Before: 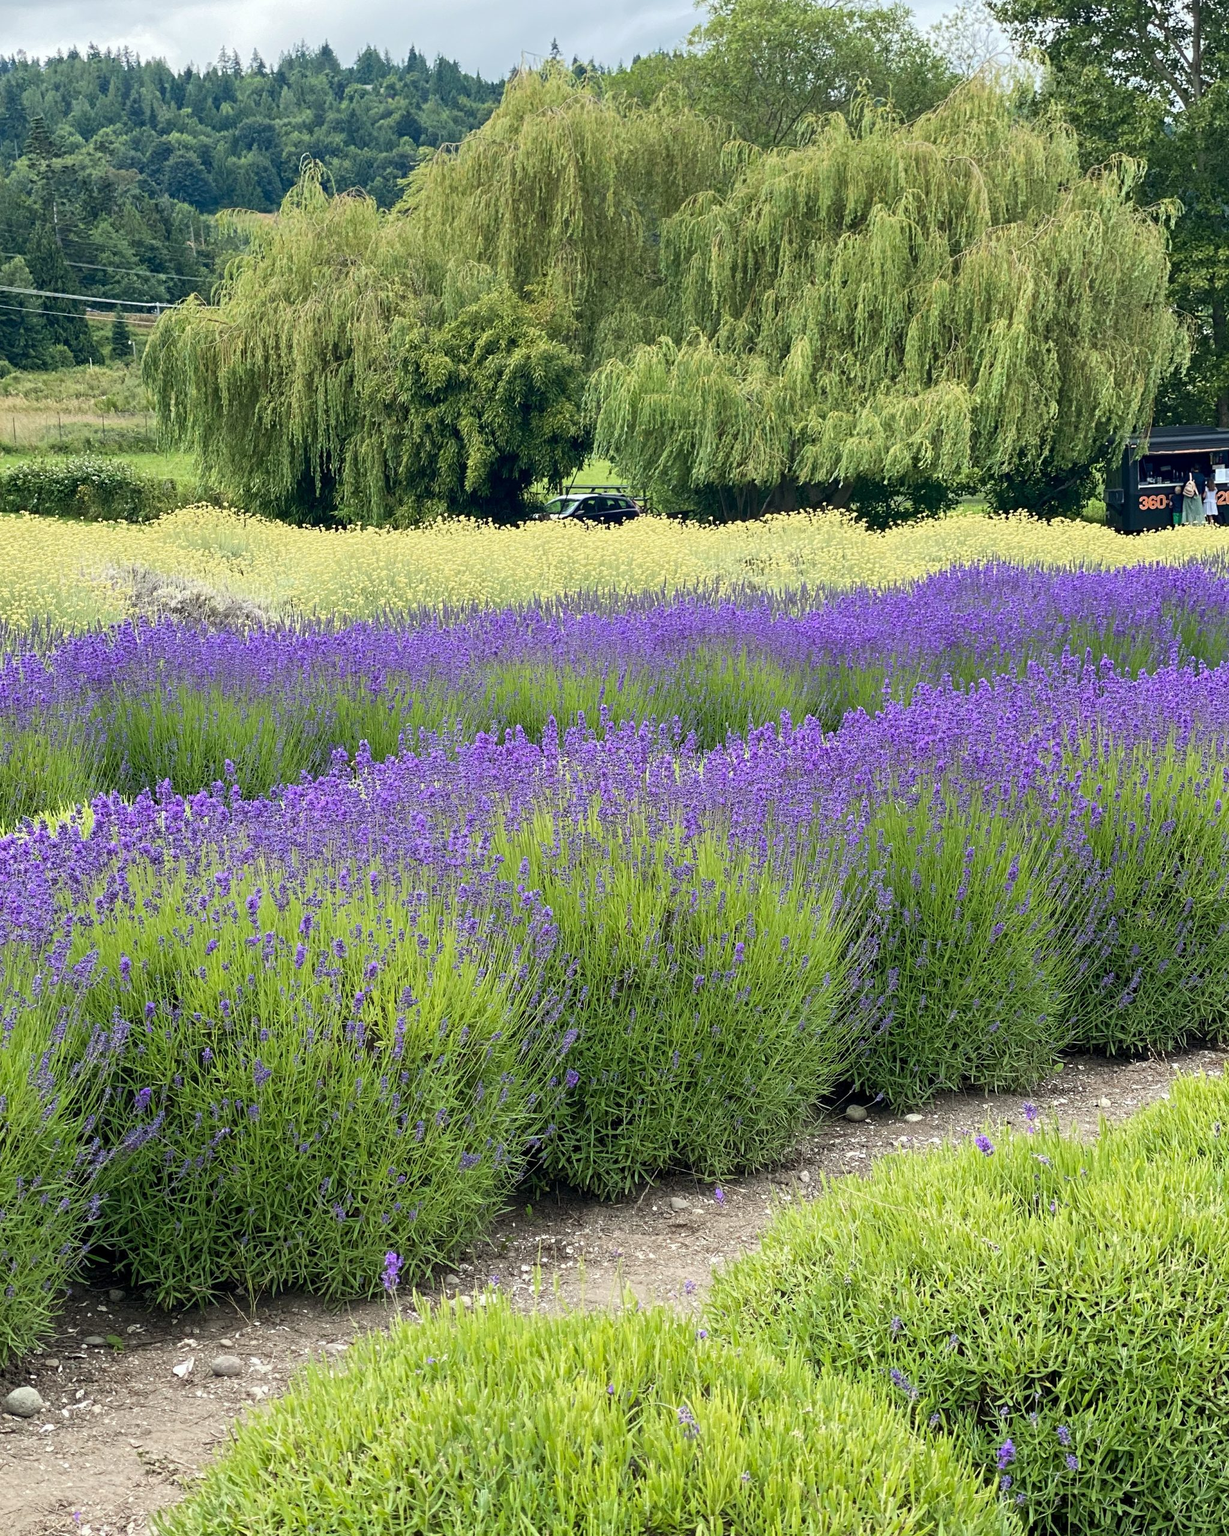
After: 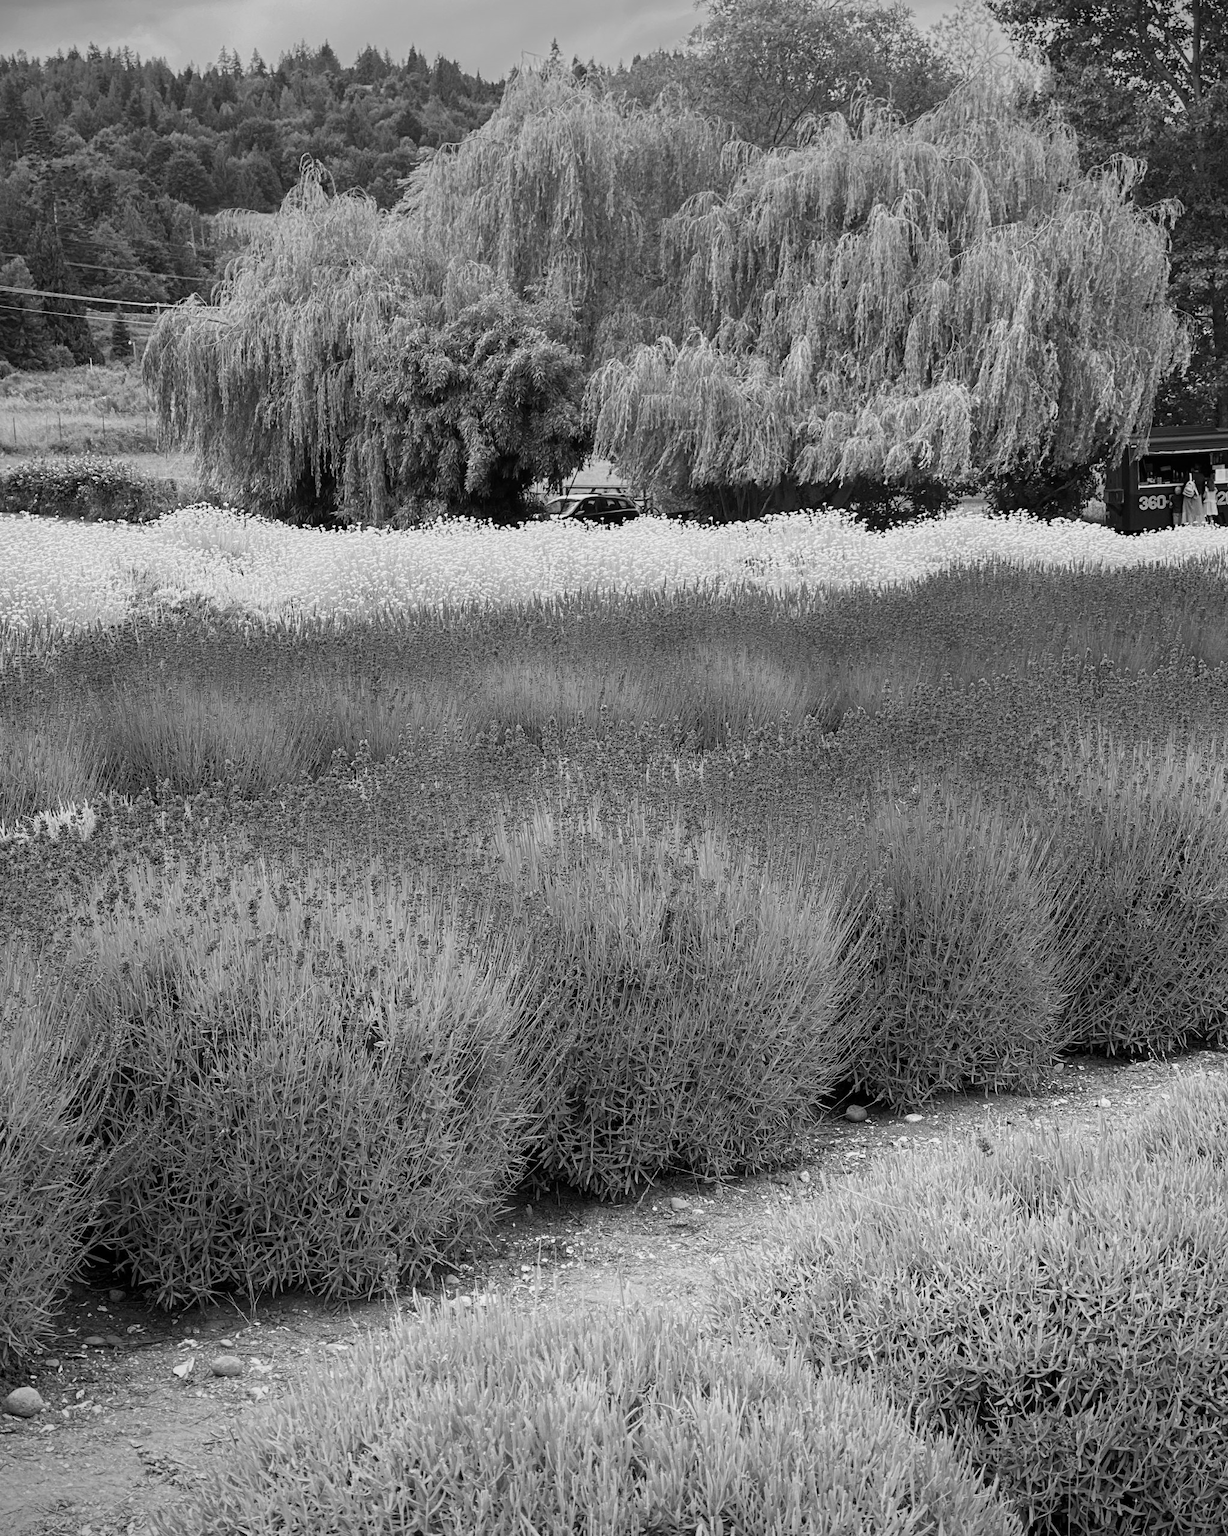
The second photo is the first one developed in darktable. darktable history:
monochrome: a 26.22, b 42.67, size 0.8
vignetting: on, module defaults
